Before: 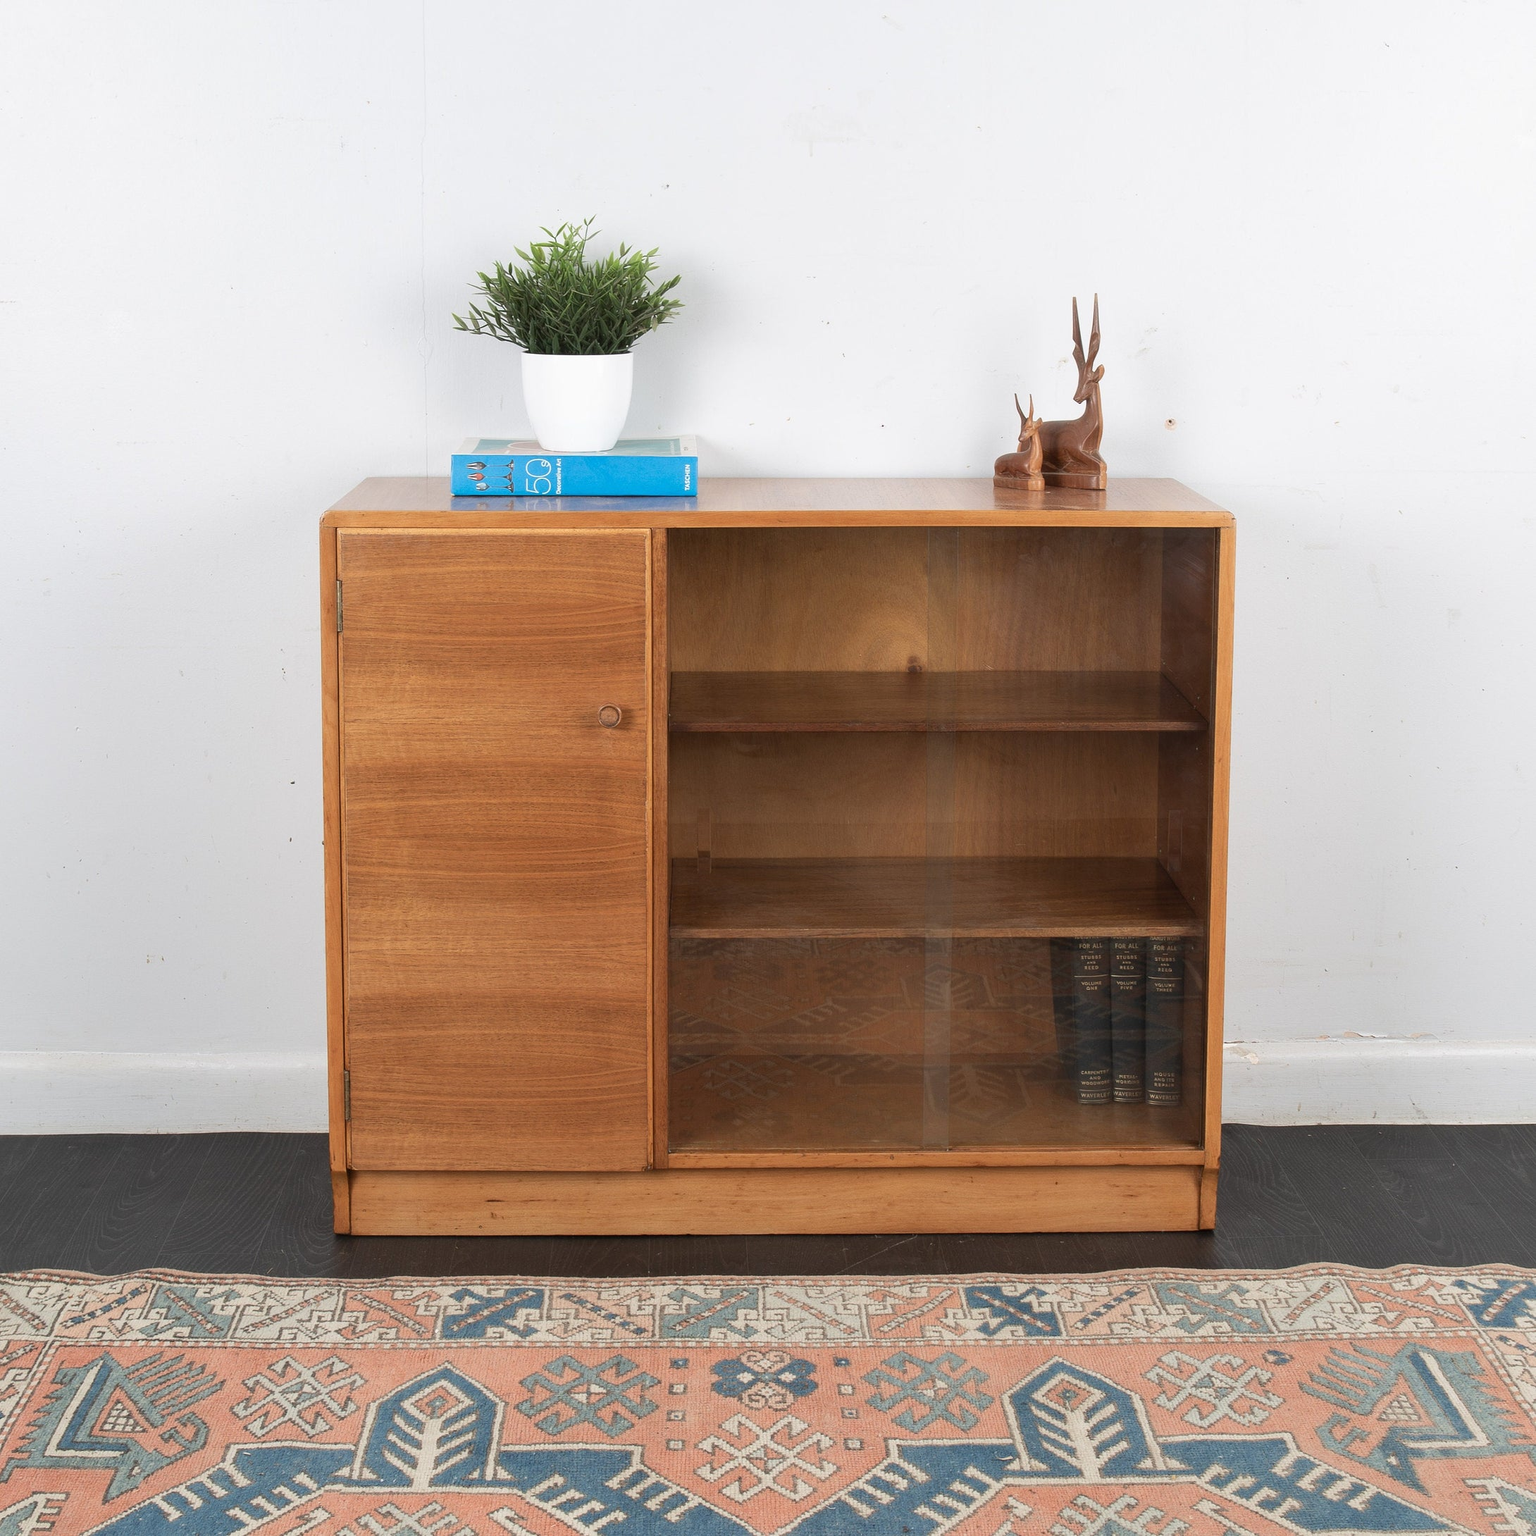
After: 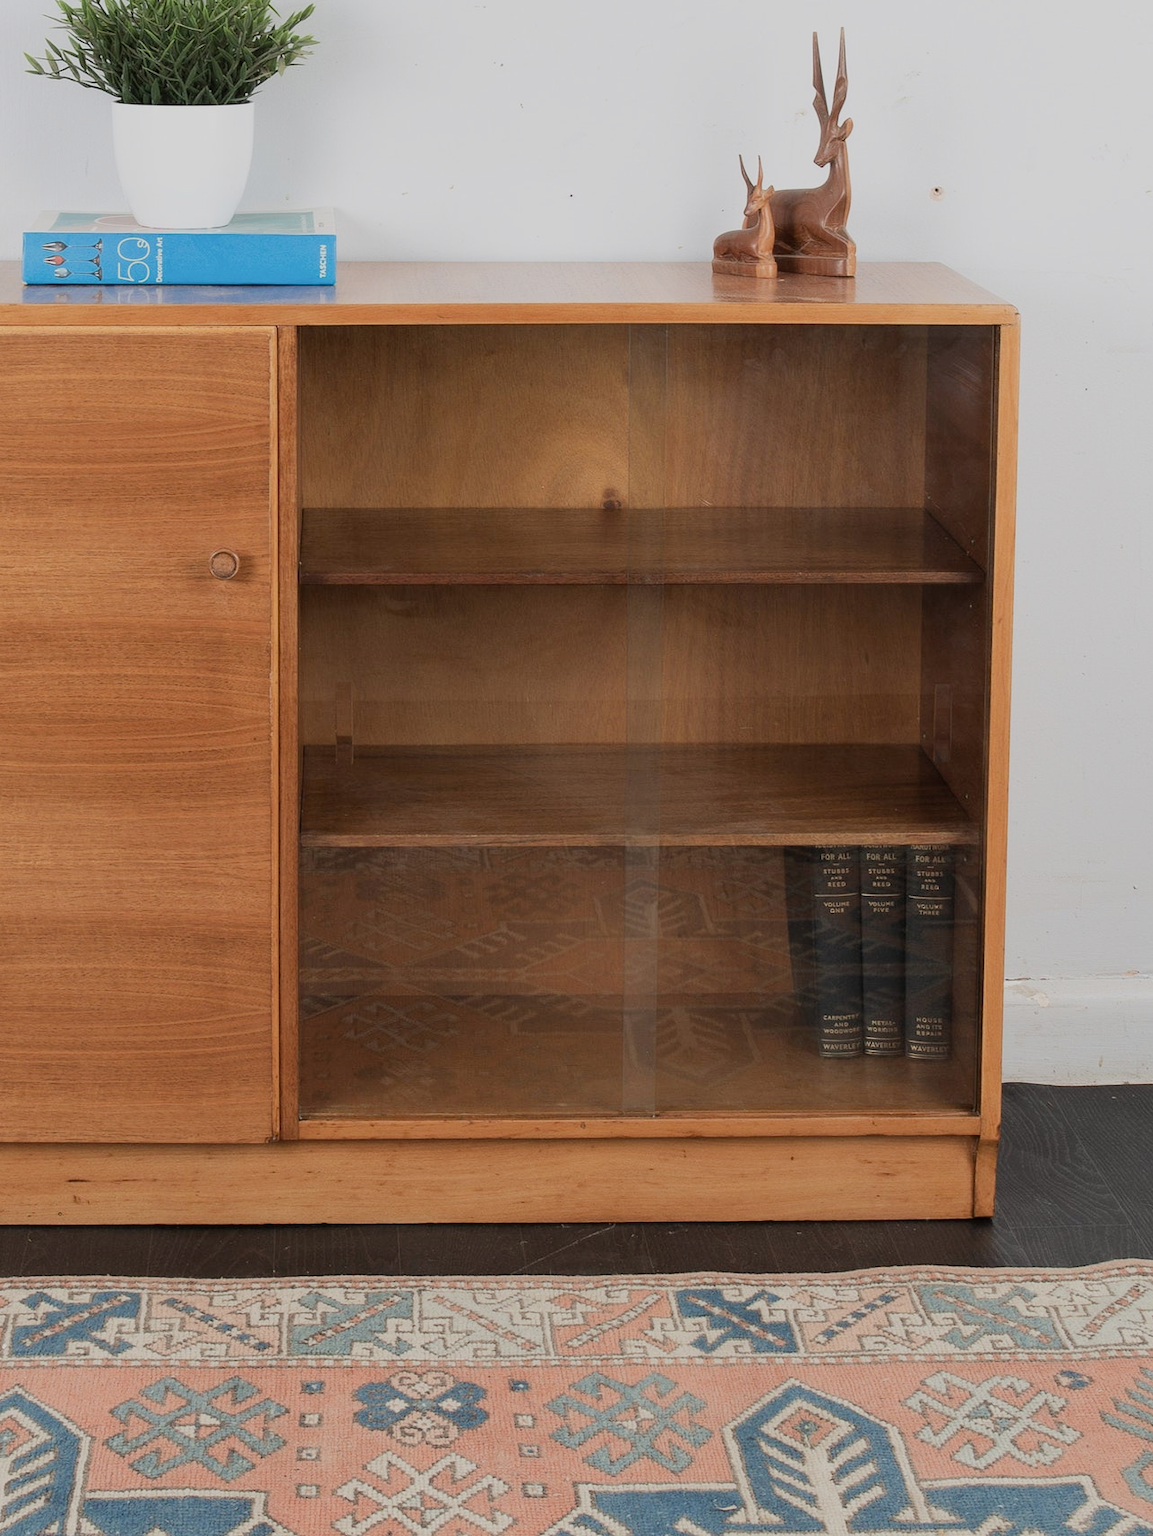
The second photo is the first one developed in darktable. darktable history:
filmic rgb: black relative exposure -16 EV, white relative exposure 4.97 EV, hardness 6.25
crop and rotate: left 28.256%, top 17.734%, right 12.656%, bottom 3.573%
